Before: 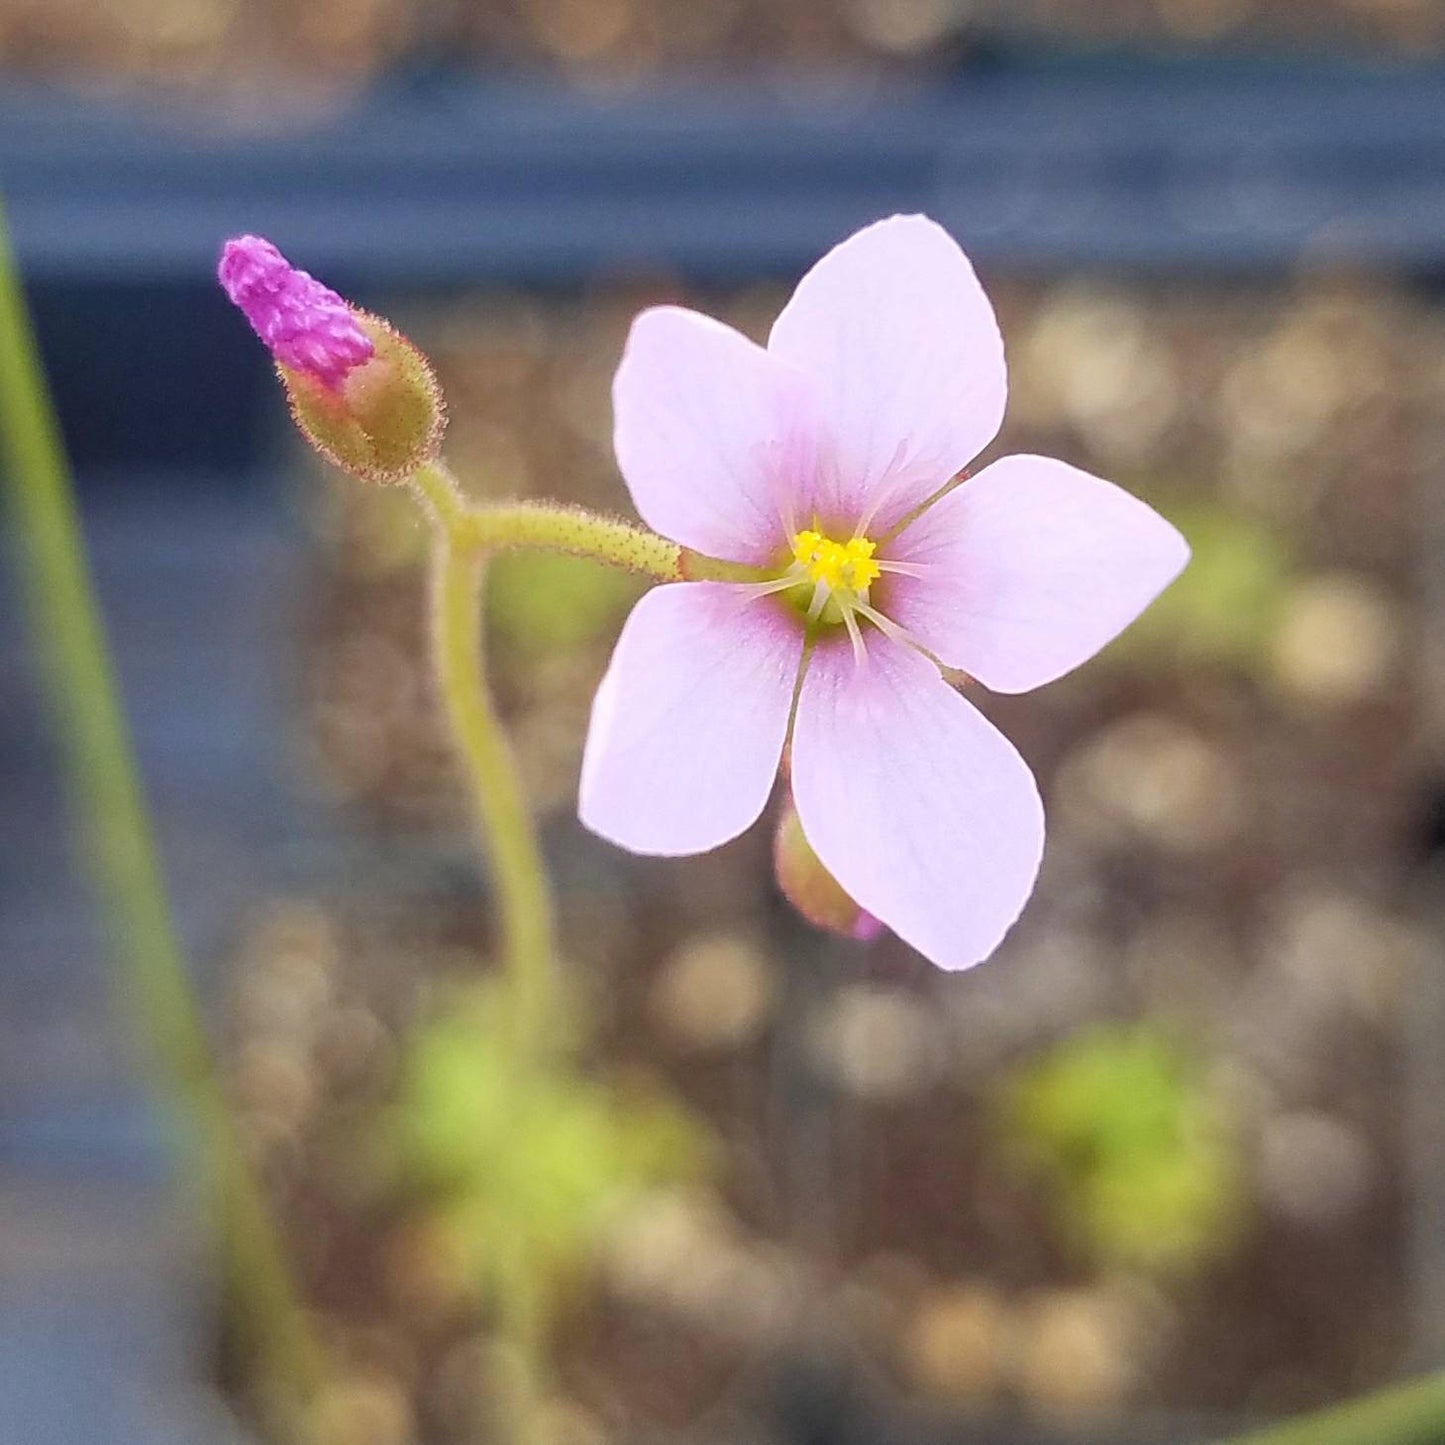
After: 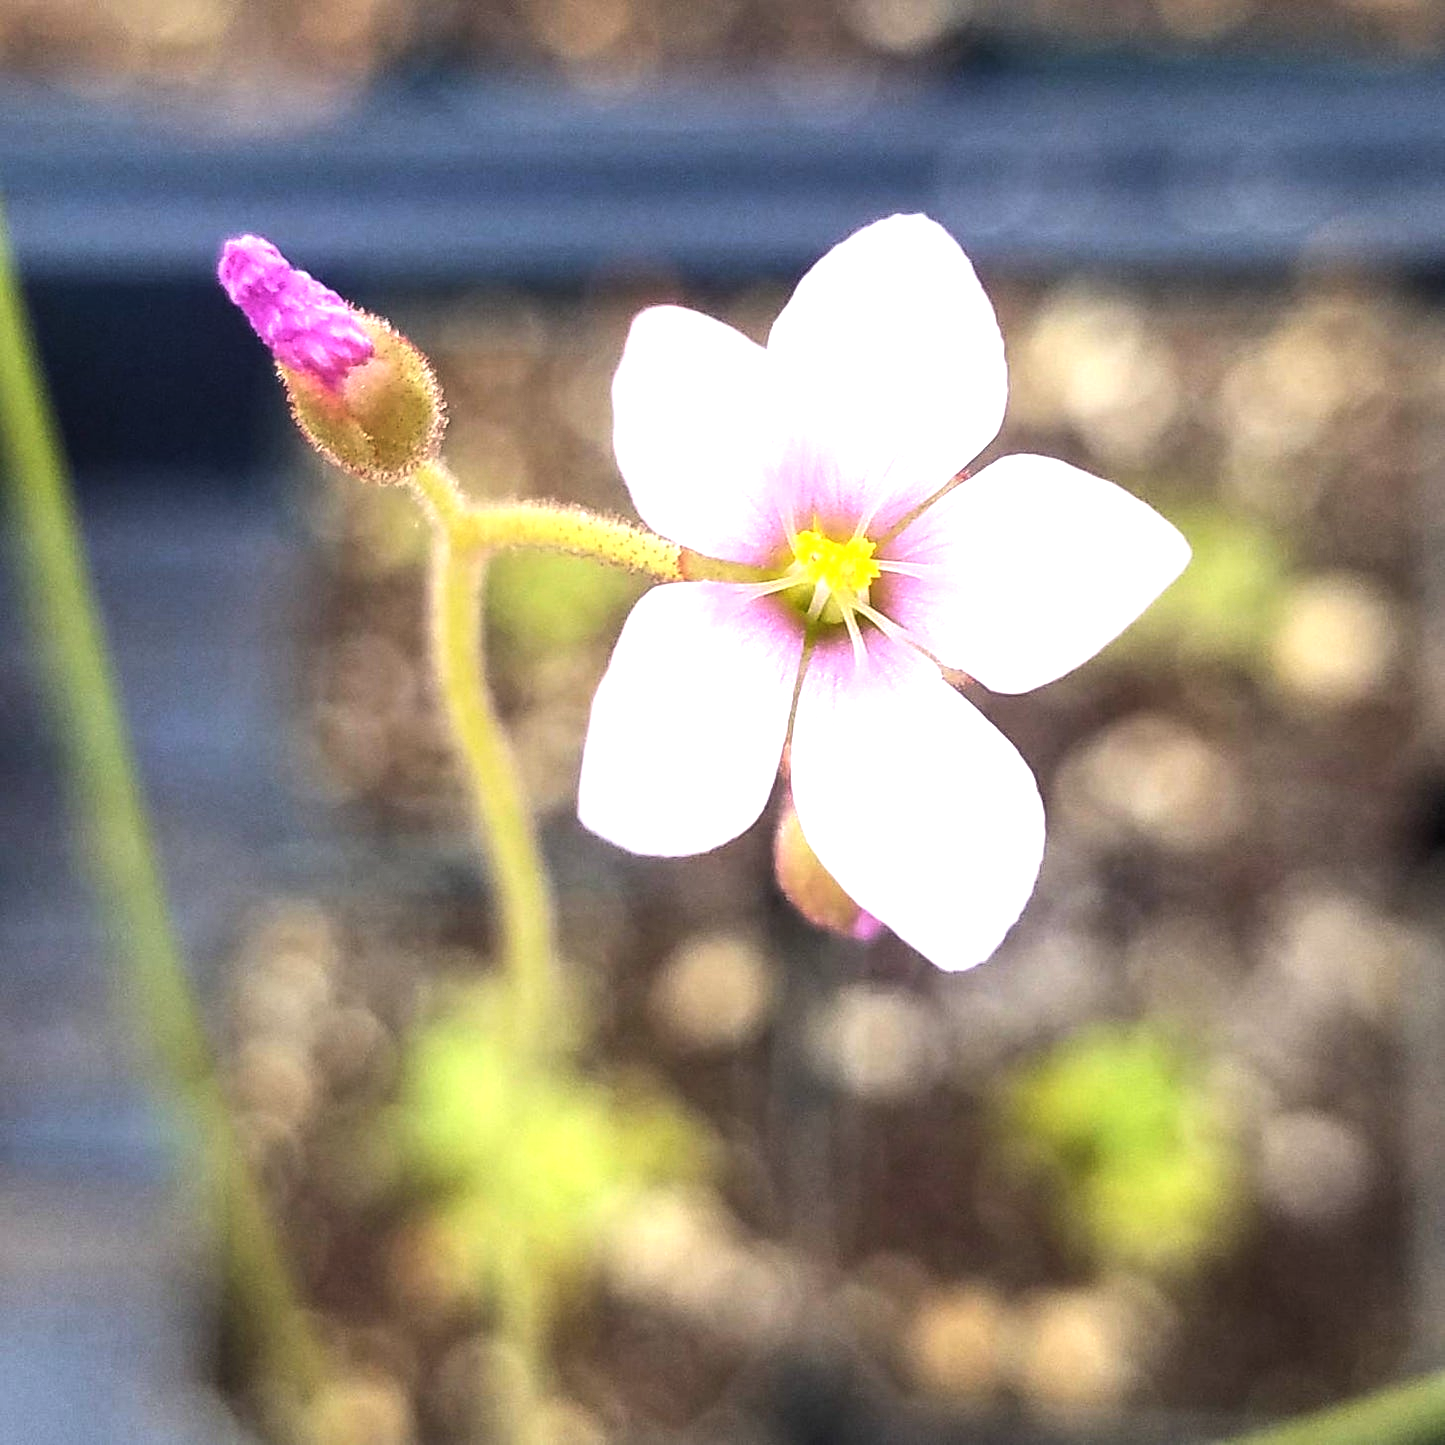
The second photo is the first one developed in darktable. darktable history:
tone equalizer: -8 EV -1.12 EV, -7 EV -1.03 EV, -6 EV -0.884 EV, -5 EV -0.567 EV, -3 EV 0.564 EV, -2 EV 0.848 EV, -1 EV 0.997 EV, +0 EV 1.08 EV, edges refinement/feathering 500, mask exposure compensation -1.57 EV, preserve details no
